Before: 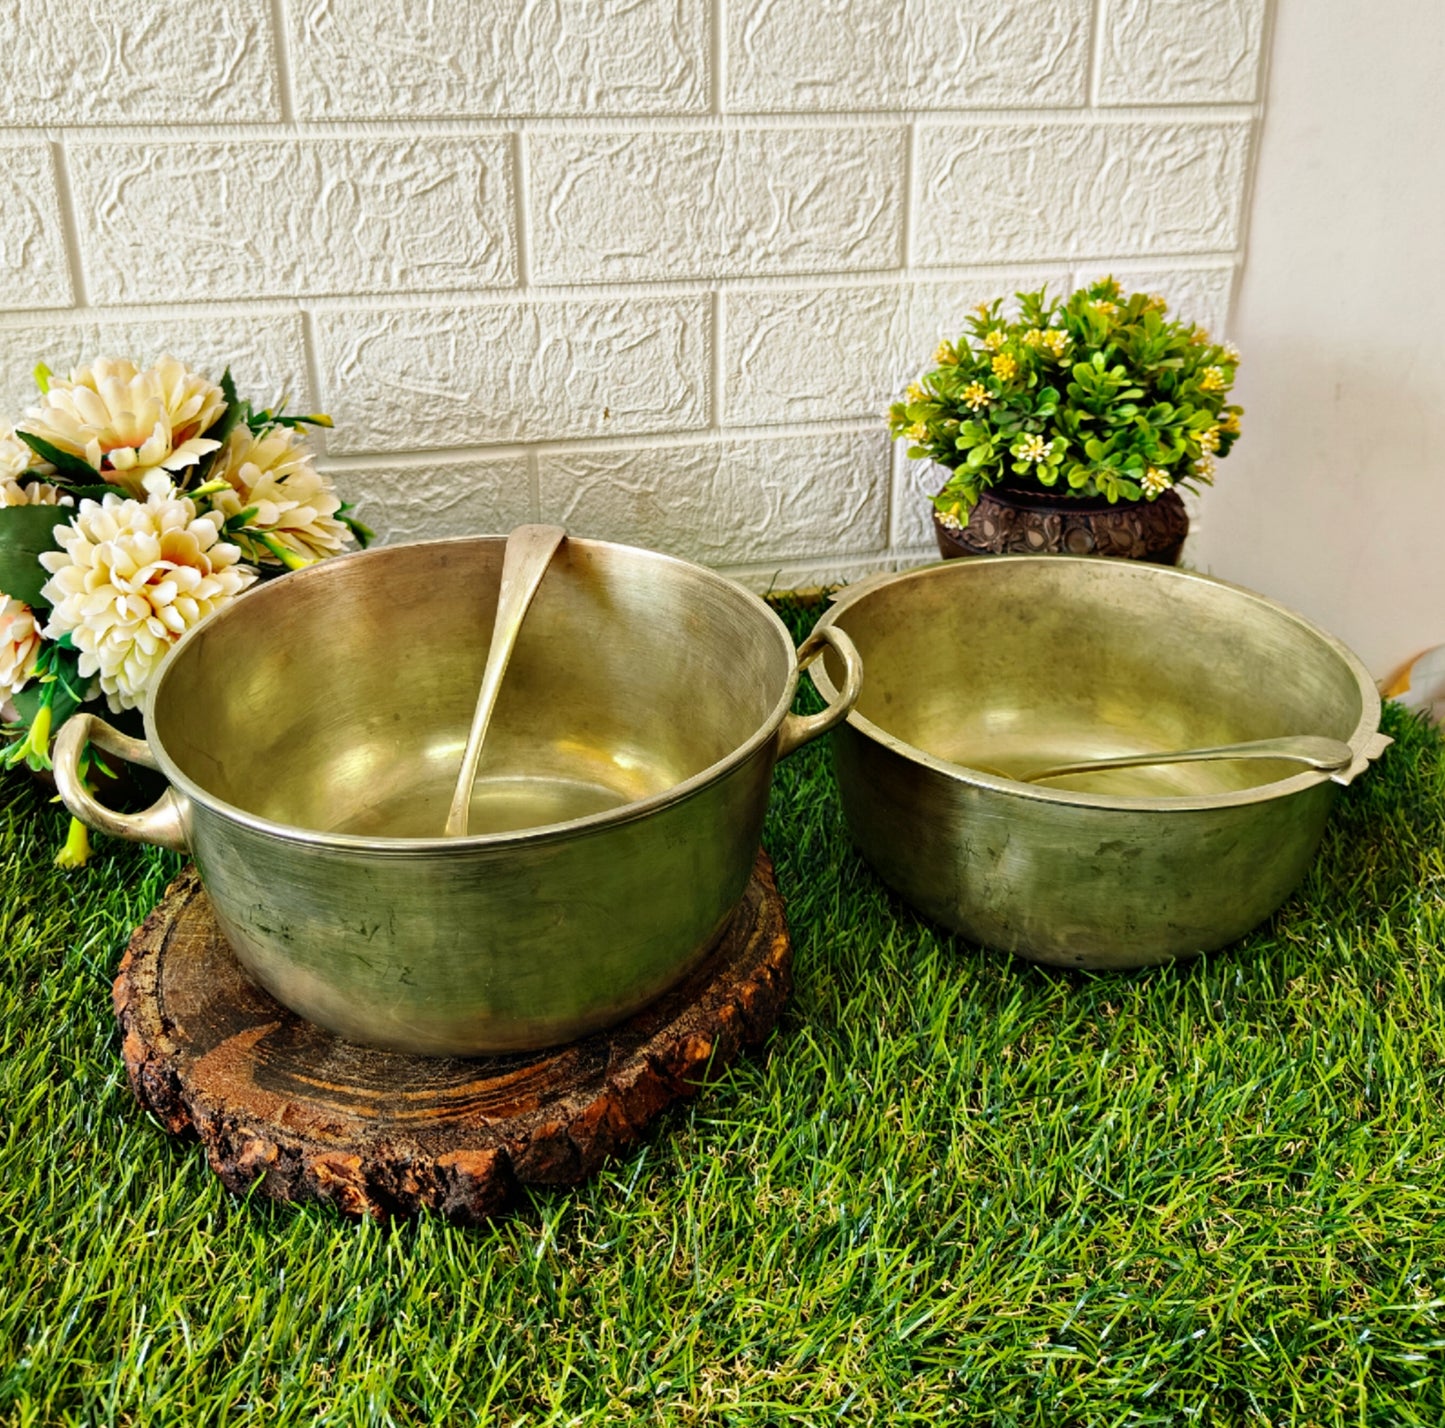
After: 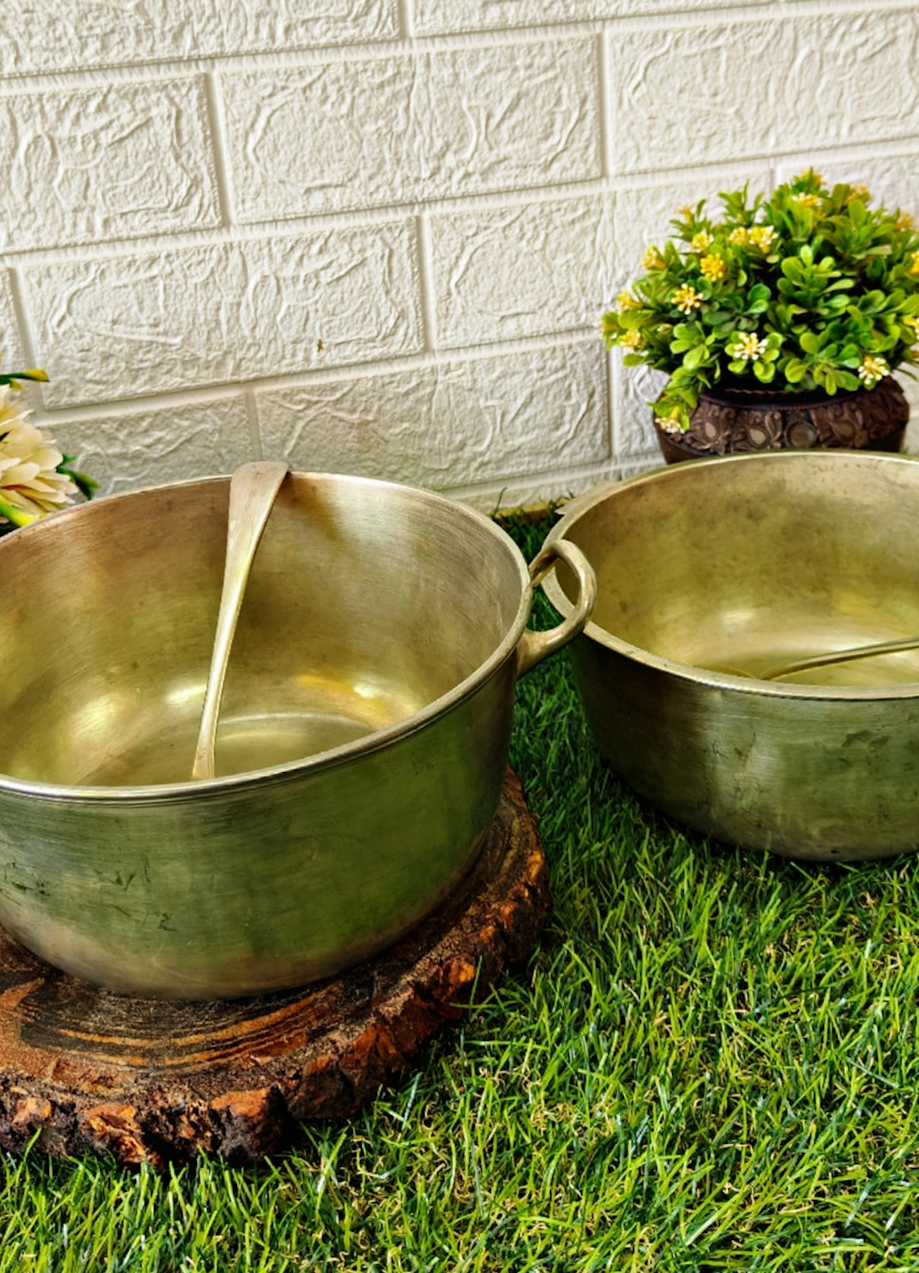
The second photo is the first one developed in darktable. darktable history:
crop: left 16.899%, right 16.556%
rotate and perspective: rotation -4.57°, crop left 0.054, crop right 0.944, crop top 0.087, crop bottom 0.914
